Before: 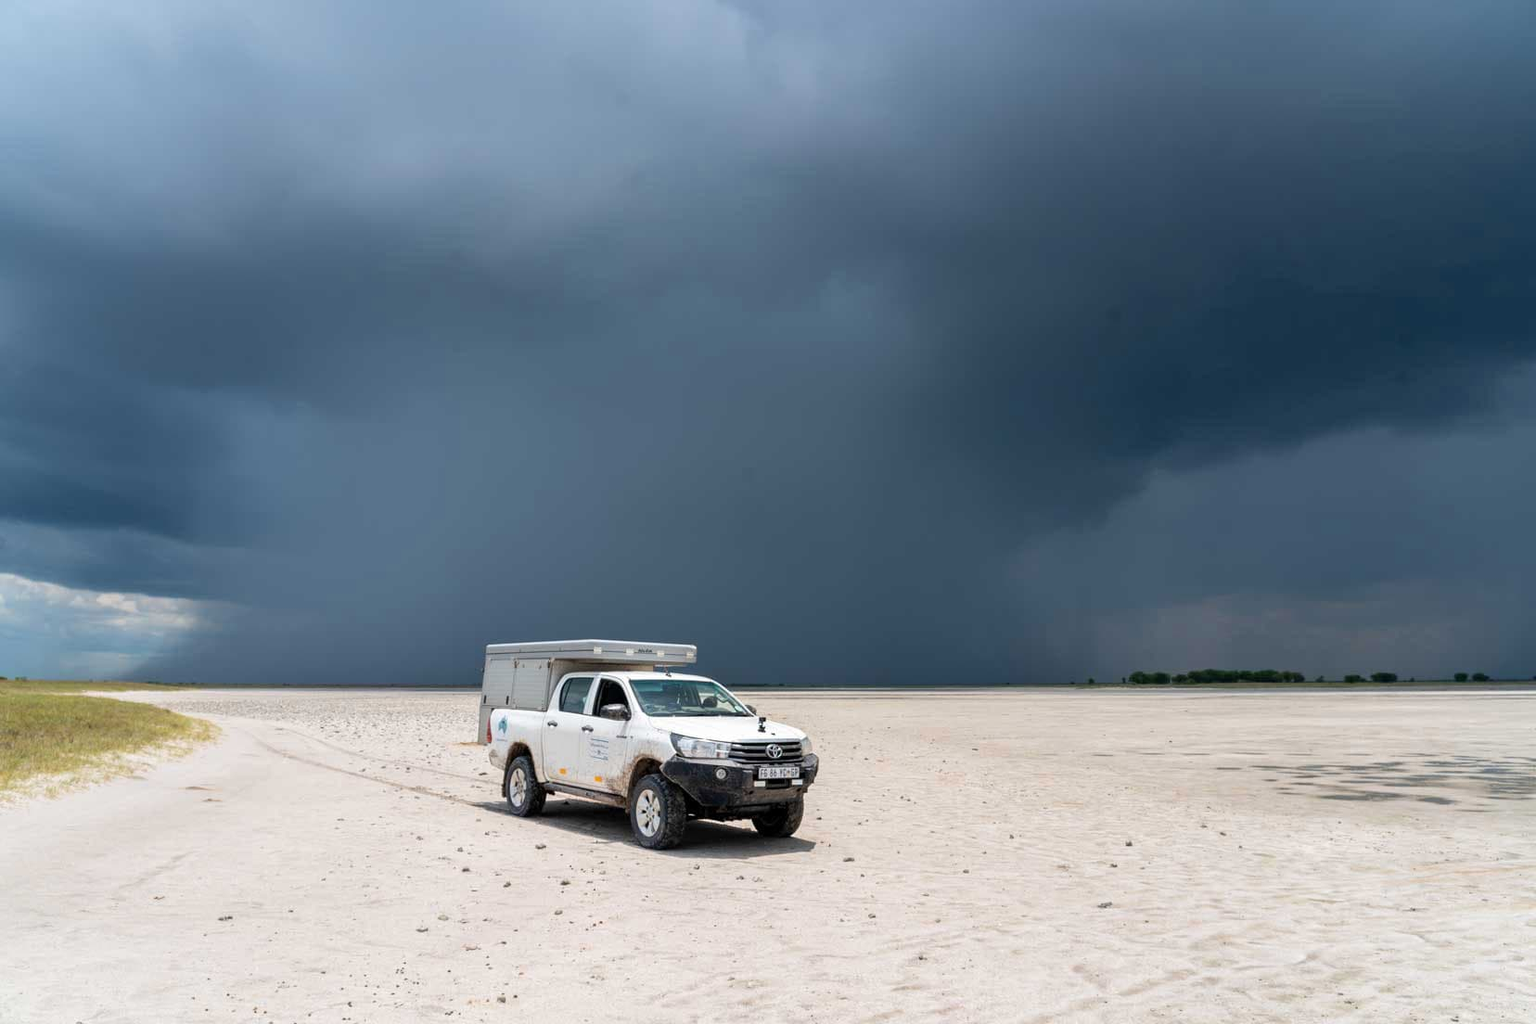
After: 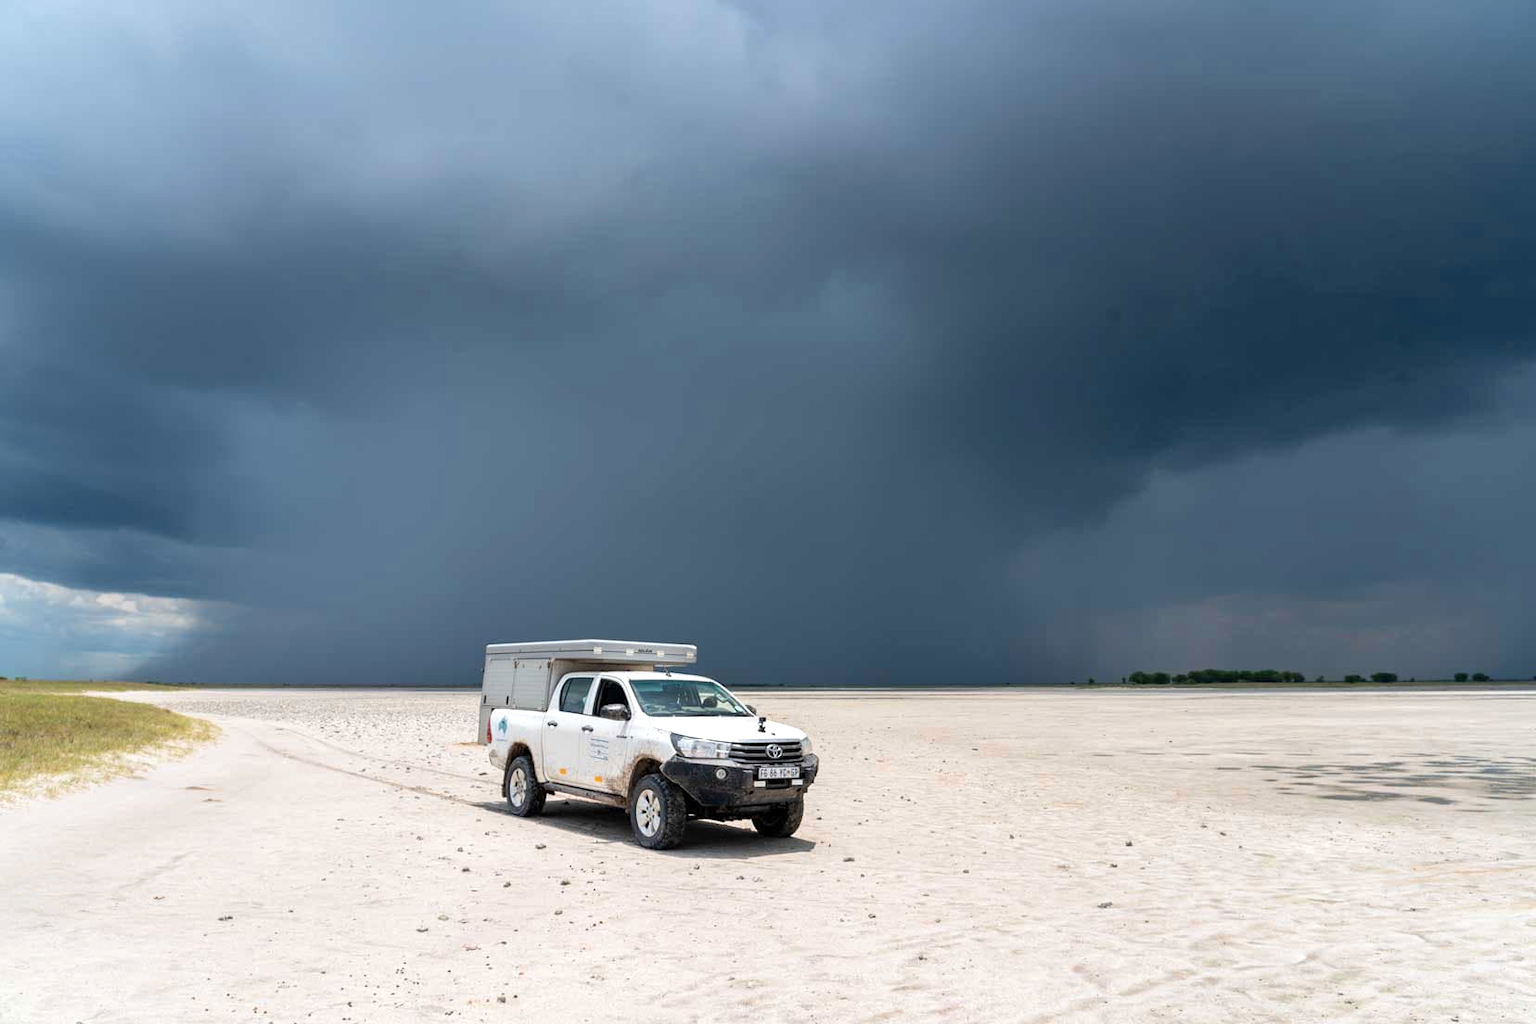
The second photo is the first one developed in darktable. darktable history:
tone equalizer: on, module defaults
exposure: exposure 0.203 EV, compensate highlight preservation false
